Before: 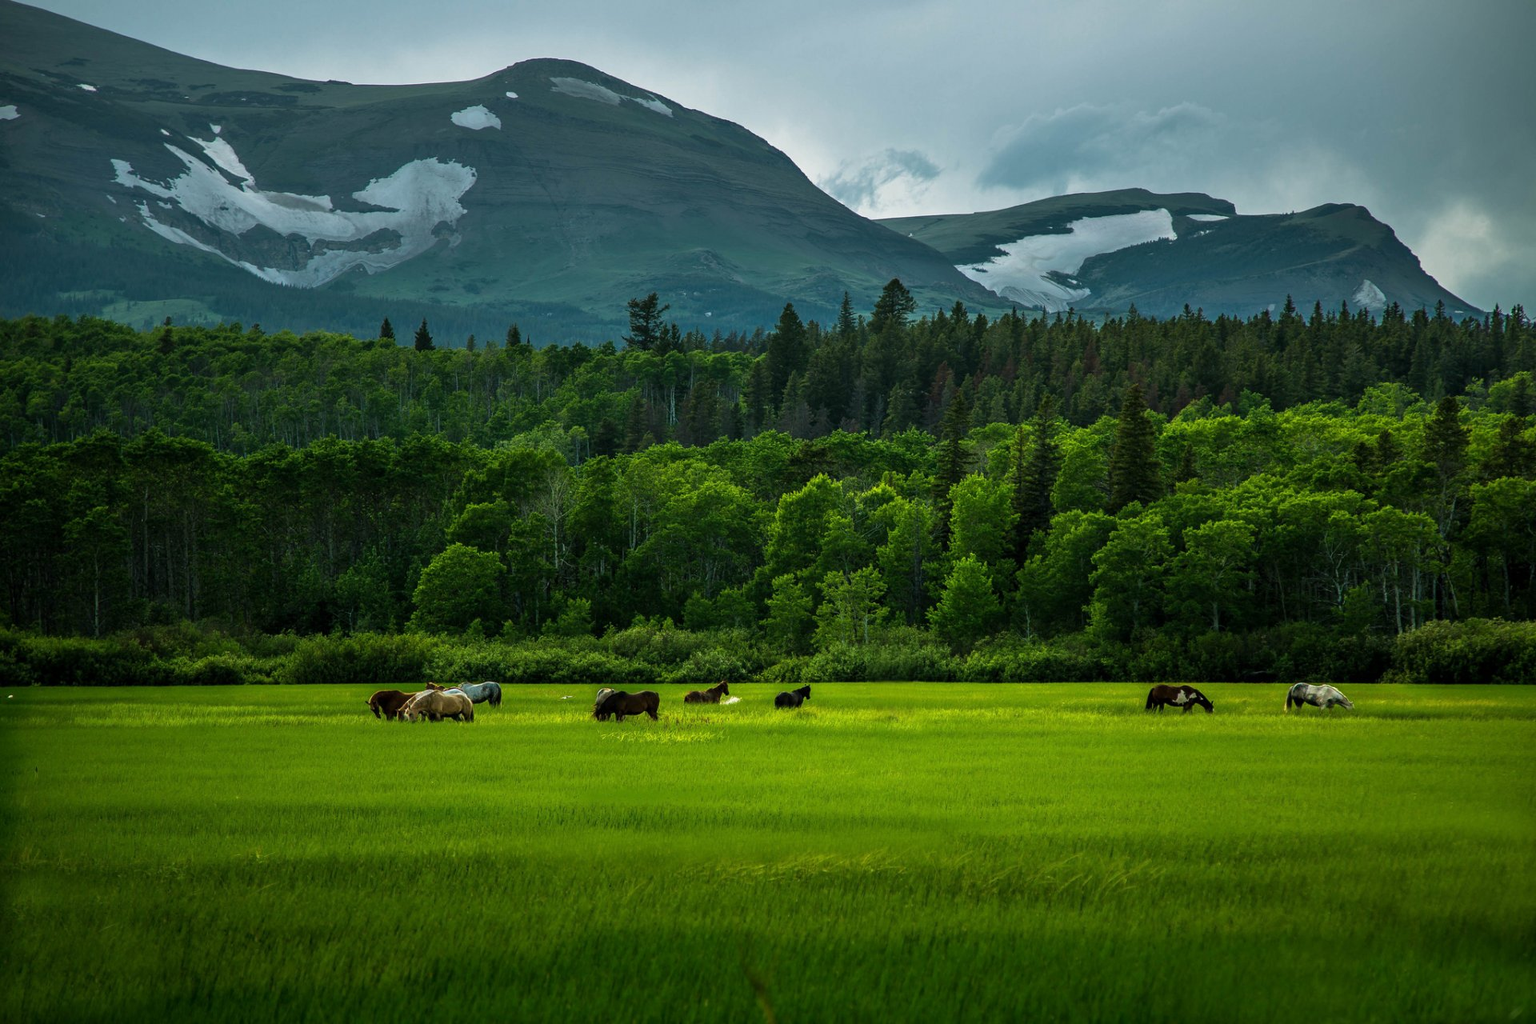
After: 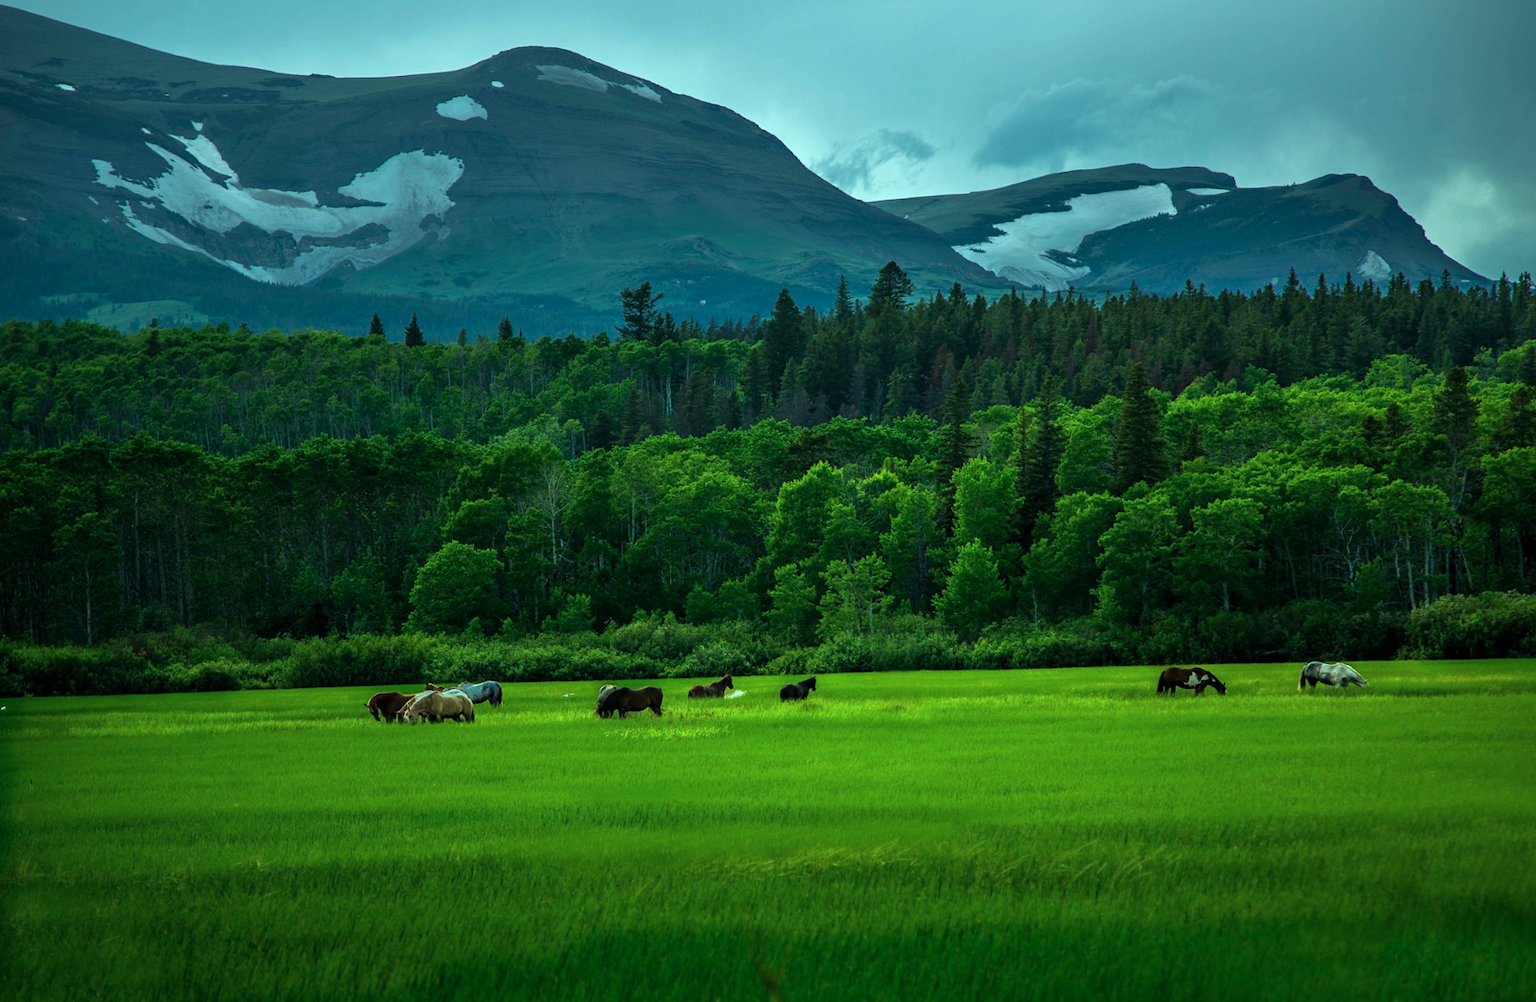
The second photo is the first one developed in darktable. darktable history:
rotate and perspective: rotation -1.42°, crop left 0.016, crop right 0.984, crop top 0.035, crop bottom 0.965
color balance rgb: shadows lift › chroma 7.23%, shadows lift › hue 246.48°, highlights gain › chroma 5.38%, highlights gain › hue 196.93°, white fulcrum 1 EV
